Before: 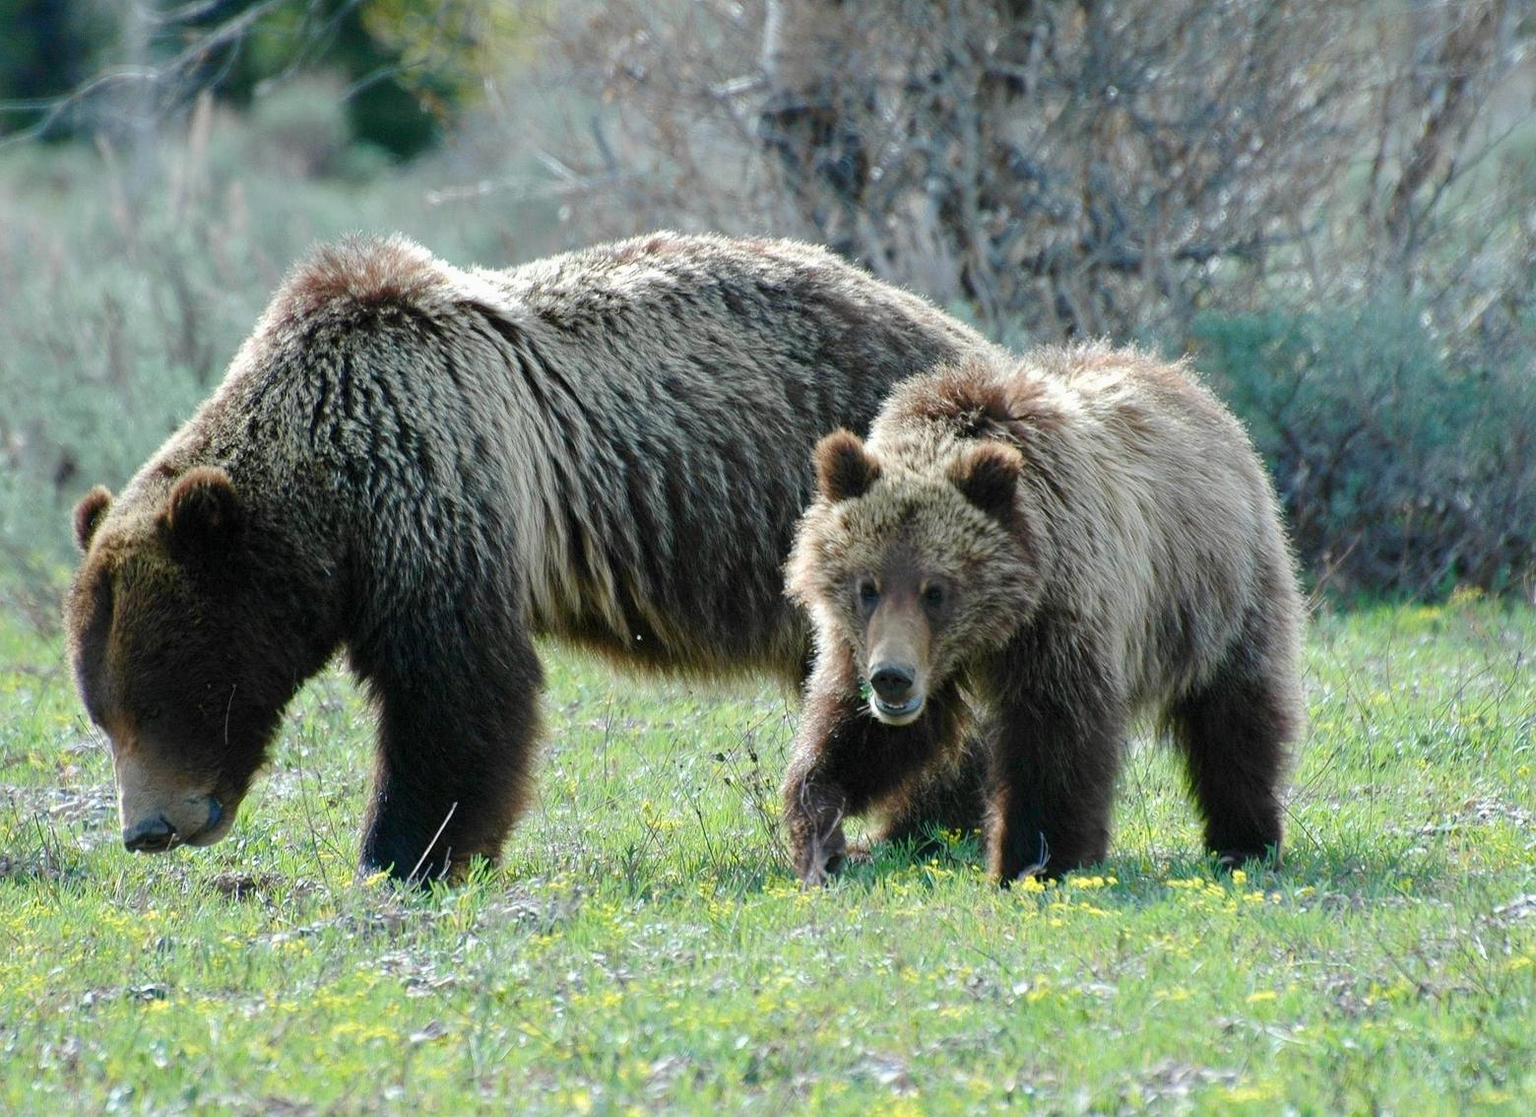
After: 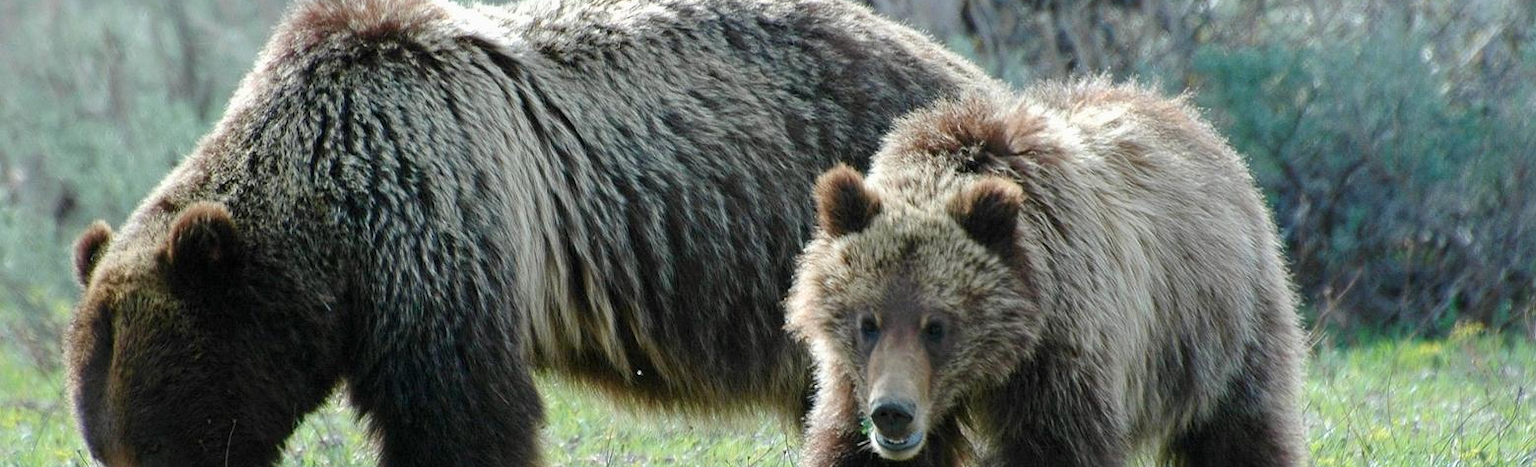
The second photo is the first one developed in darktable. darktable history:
color balance: input saturation 99%
crop and rotate: top 23.84%, bottom 34.294%
